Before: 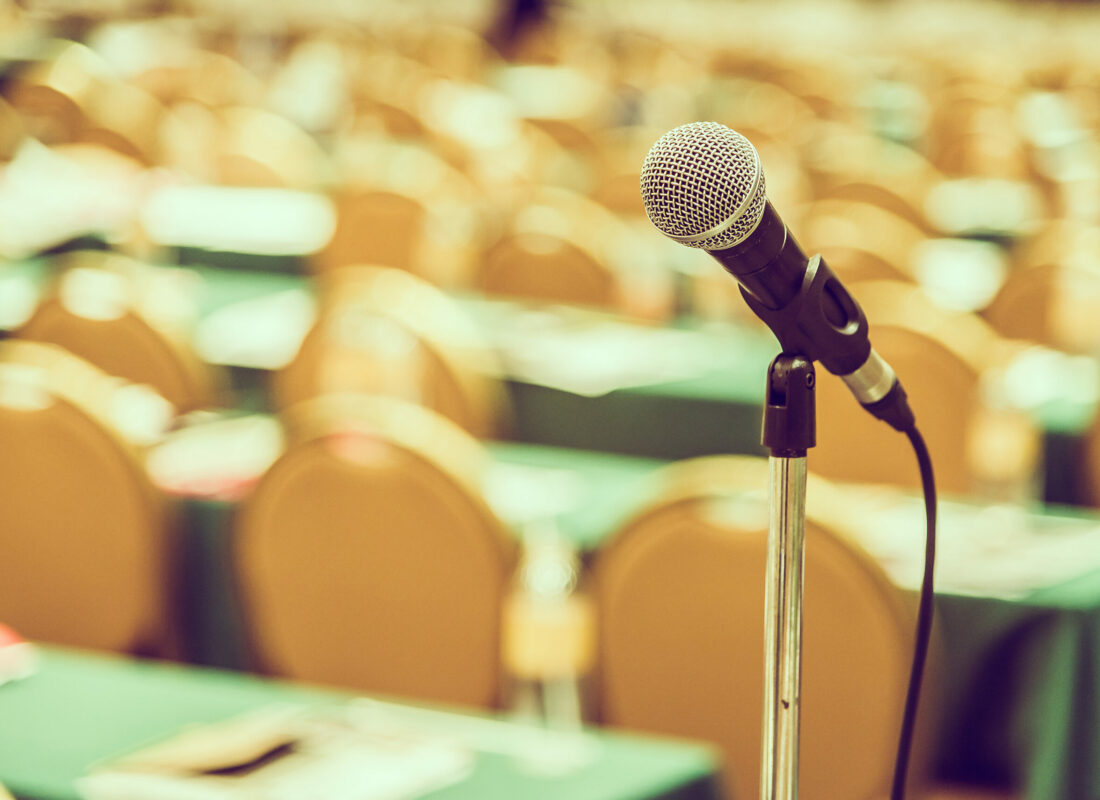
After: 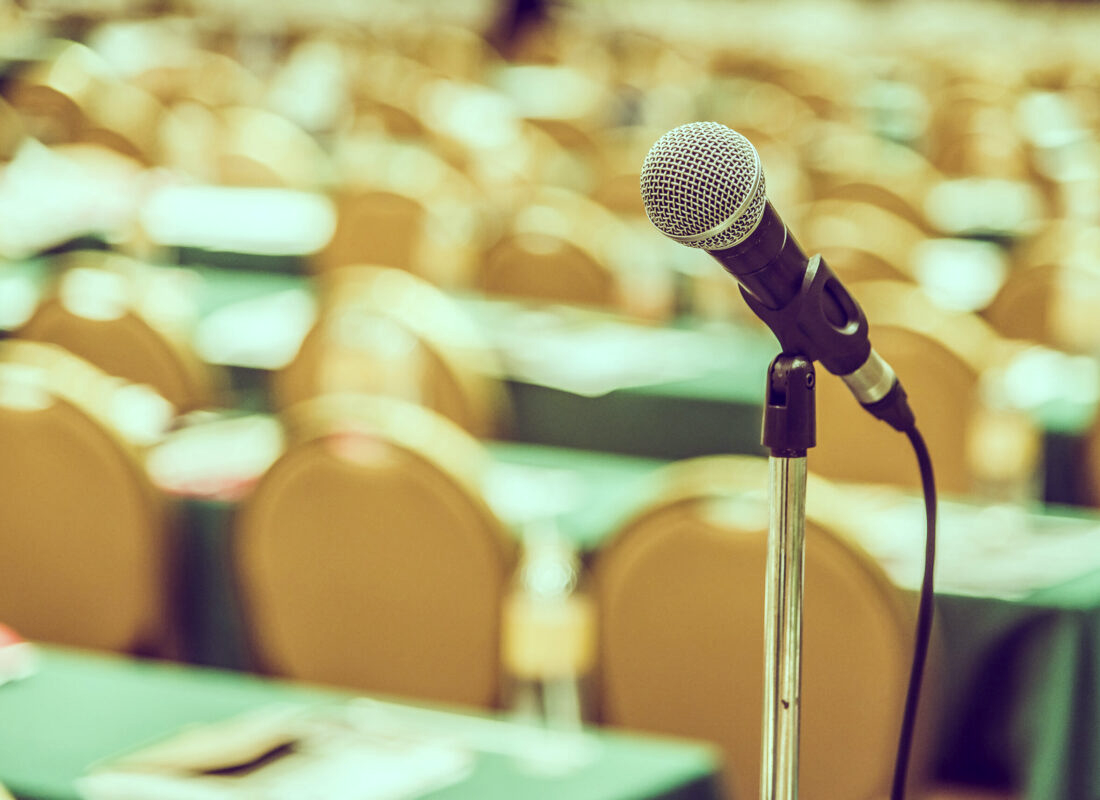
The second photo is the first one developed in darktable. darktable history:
white balance: red 0.925, blue 1.046
local contrast: on, module defaults
